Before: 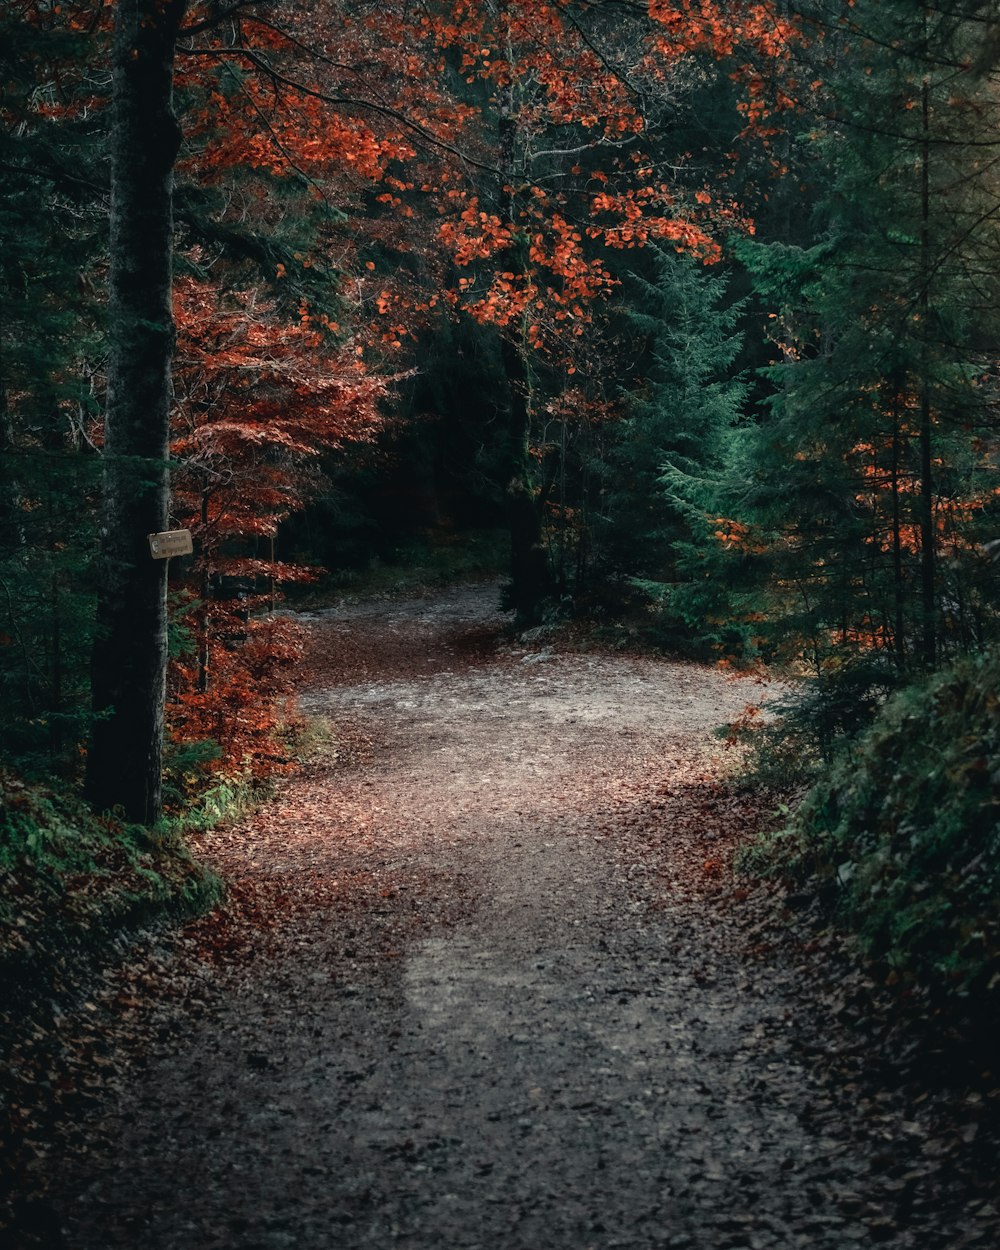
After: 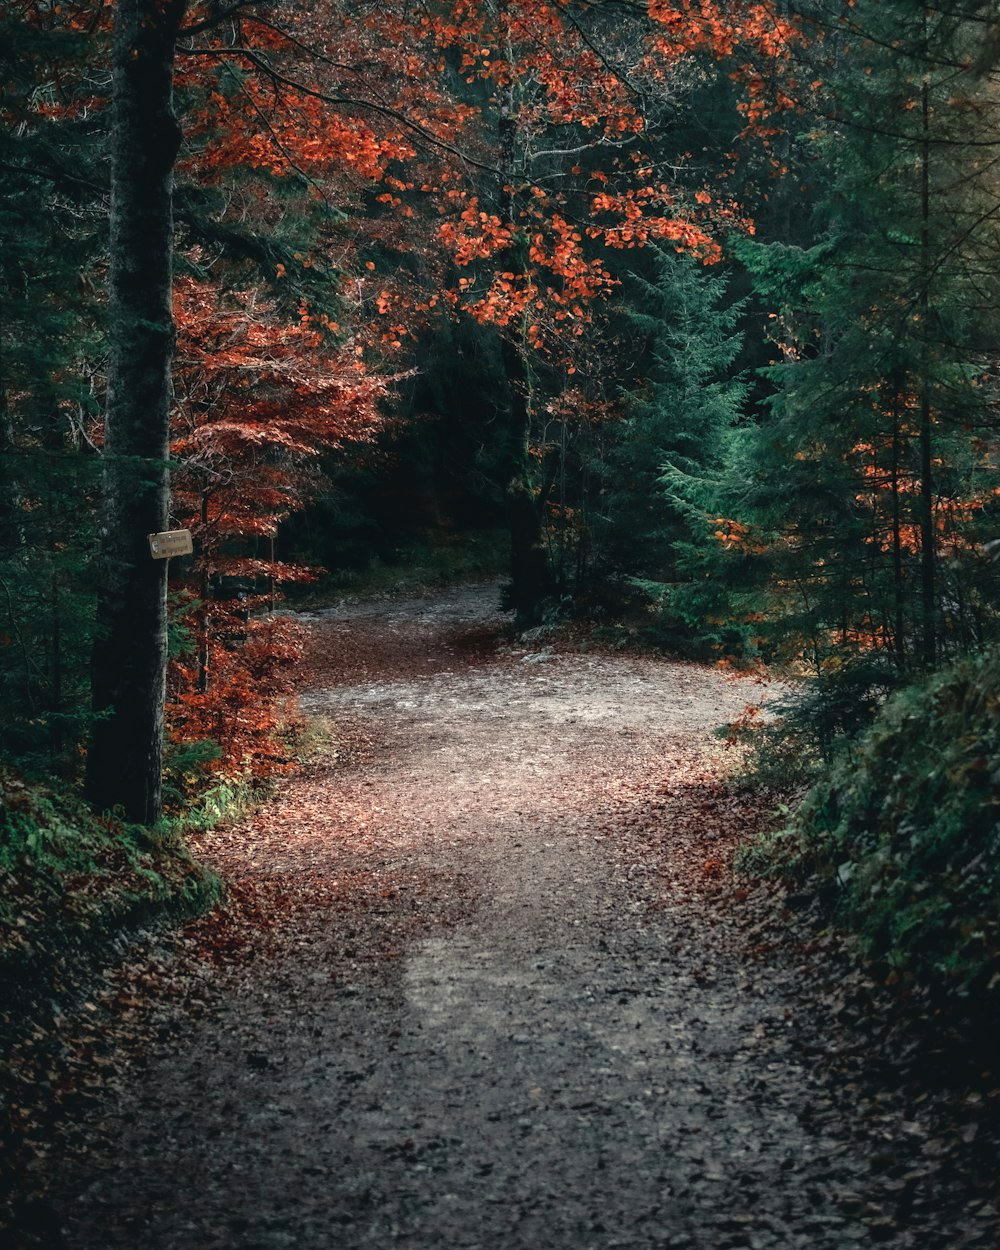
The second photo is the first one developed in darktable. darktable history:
exposure: black level correction 0, exposure 0.396 EV, compensate highlight preservation false
